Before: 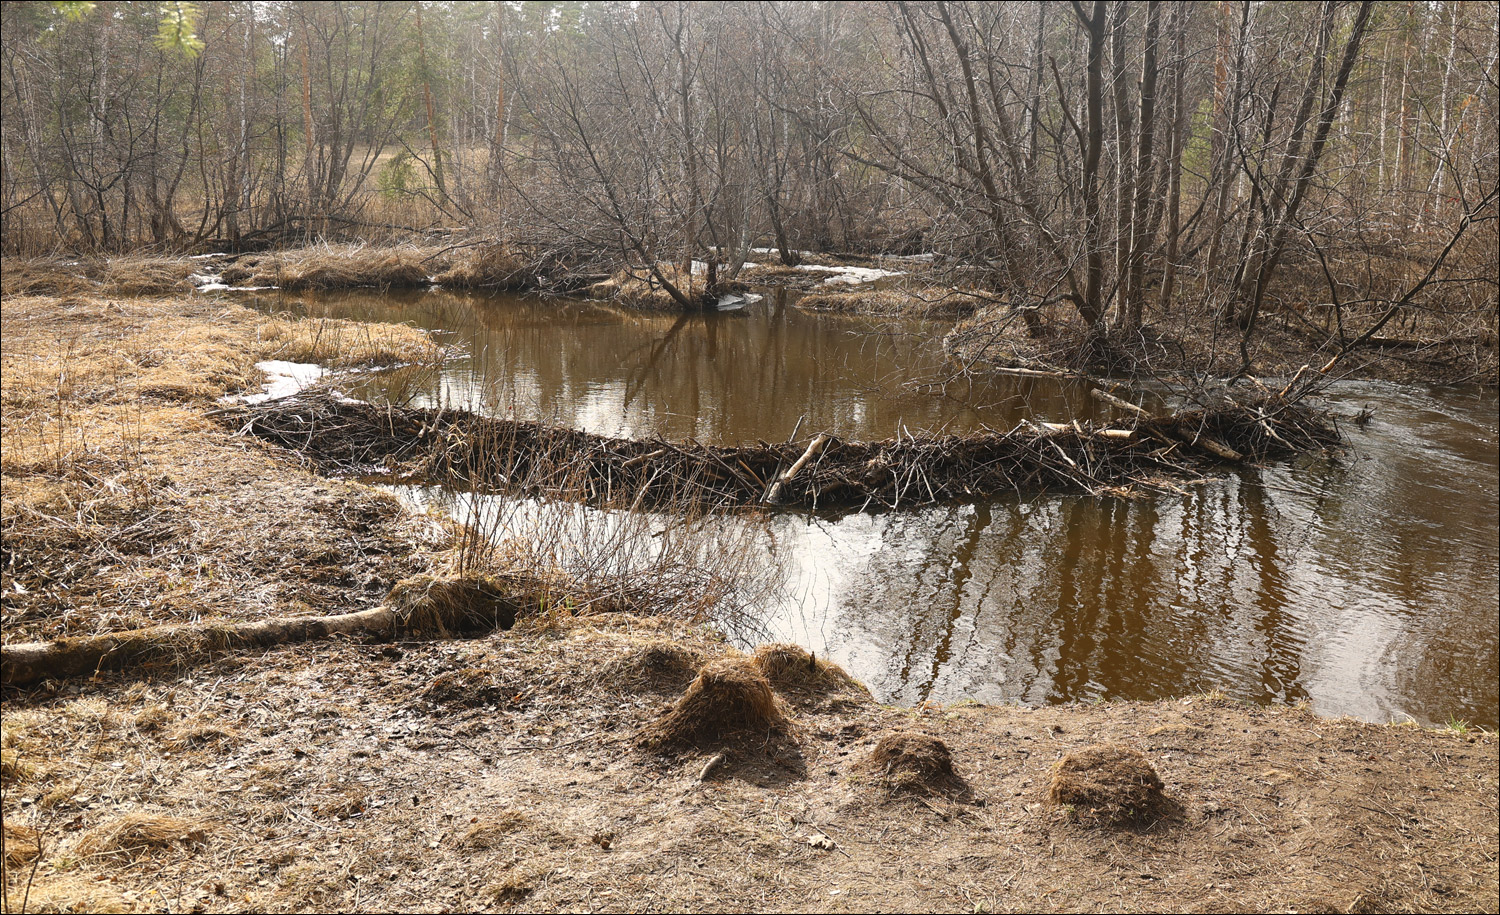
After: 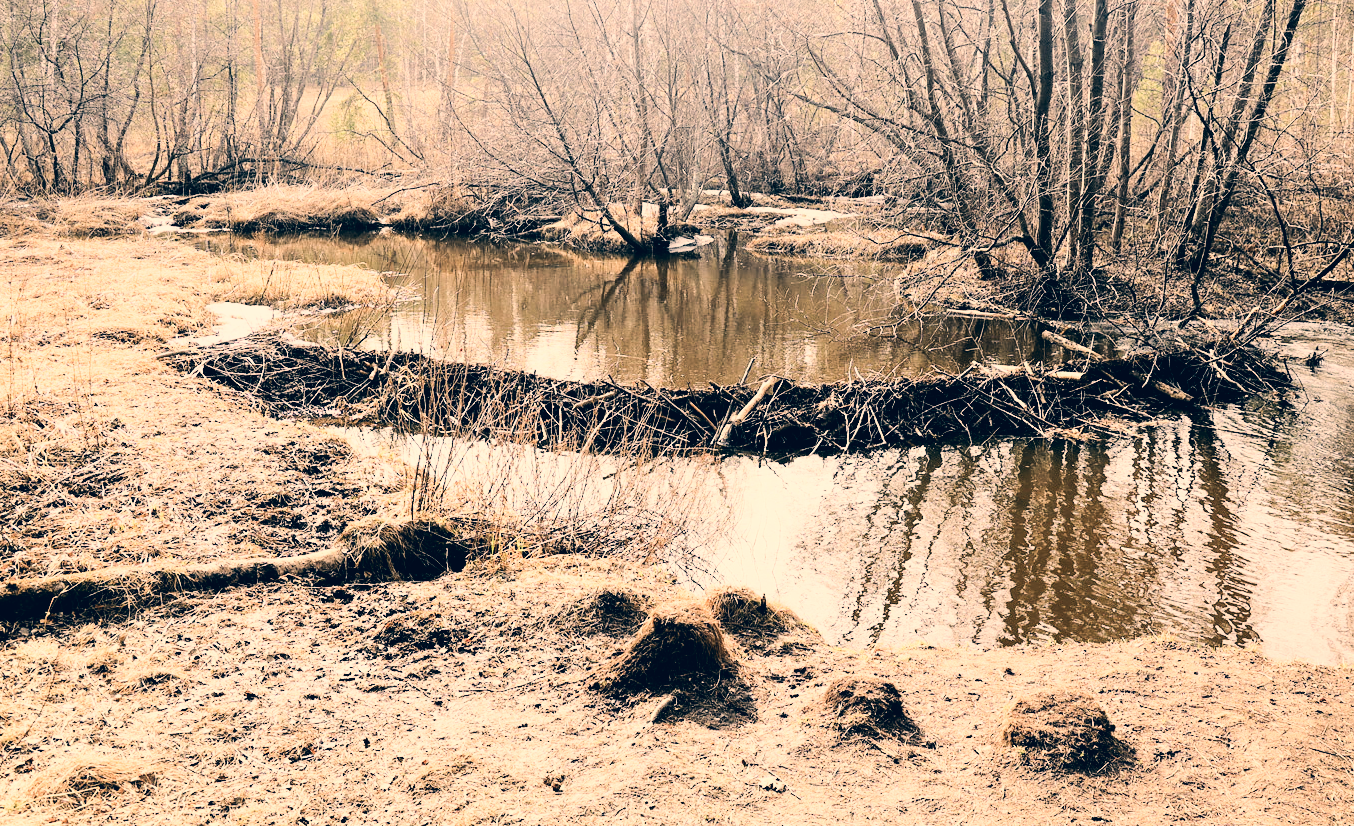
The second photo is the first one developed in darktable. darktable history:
color correction: highlights a* 10.32, highlights b* 14.66, shadows a* -9.59, shadows b* -15.02
color zones: curves: ch0 [(0, 0.613) (0.01, 0.613) (0.245, 0.448) (0.498, 0.529) (0.642, 0.665) (0.879, 0.777) (0.99, 0.613)]; ch1 [(0, 0) (0.143, 0) (0.286, 0) (0.429, 0) (0.571, 0) (0.714, 0) (0.857, 0)], mix -121.96%
crop: left 3.305%, top 6.436%, right 6.389%, bottom 3.258%
tone equalizer: -8 EV -0.417 EV, -7 EV -0.389 EV, -6 EV -0.333 EV, -5 EV -0.222 EV, -3 EV 0.222 EV, -2 EV 0.333 EV, -1 EV 0.389 EV, +0 EV 0.417 EV, edges refinement/feathering 500, mask exposure compensation -1.57 EV, preserve details no
filmic rgb: black relative exposure -4.14 EV, white relative exposure 5.1 EV, hardness 2.11, contrast 1.165
color balance rgb: perceptual saturation grading › highlights -31.88%, perceptual saturation grading › mid-tones 5.8%, perceptual saturation grading › shadows 18.12%, perceptual brilliance grading › highlights 3.62%, perceptual brilliance grading › mid-tones -18.12%, perceptual brilliance grading › shadows -41.3%
exposure: black level correction 0, exposure 1.625 EV, compensate exposure bias true, compensate highlight preservation false
